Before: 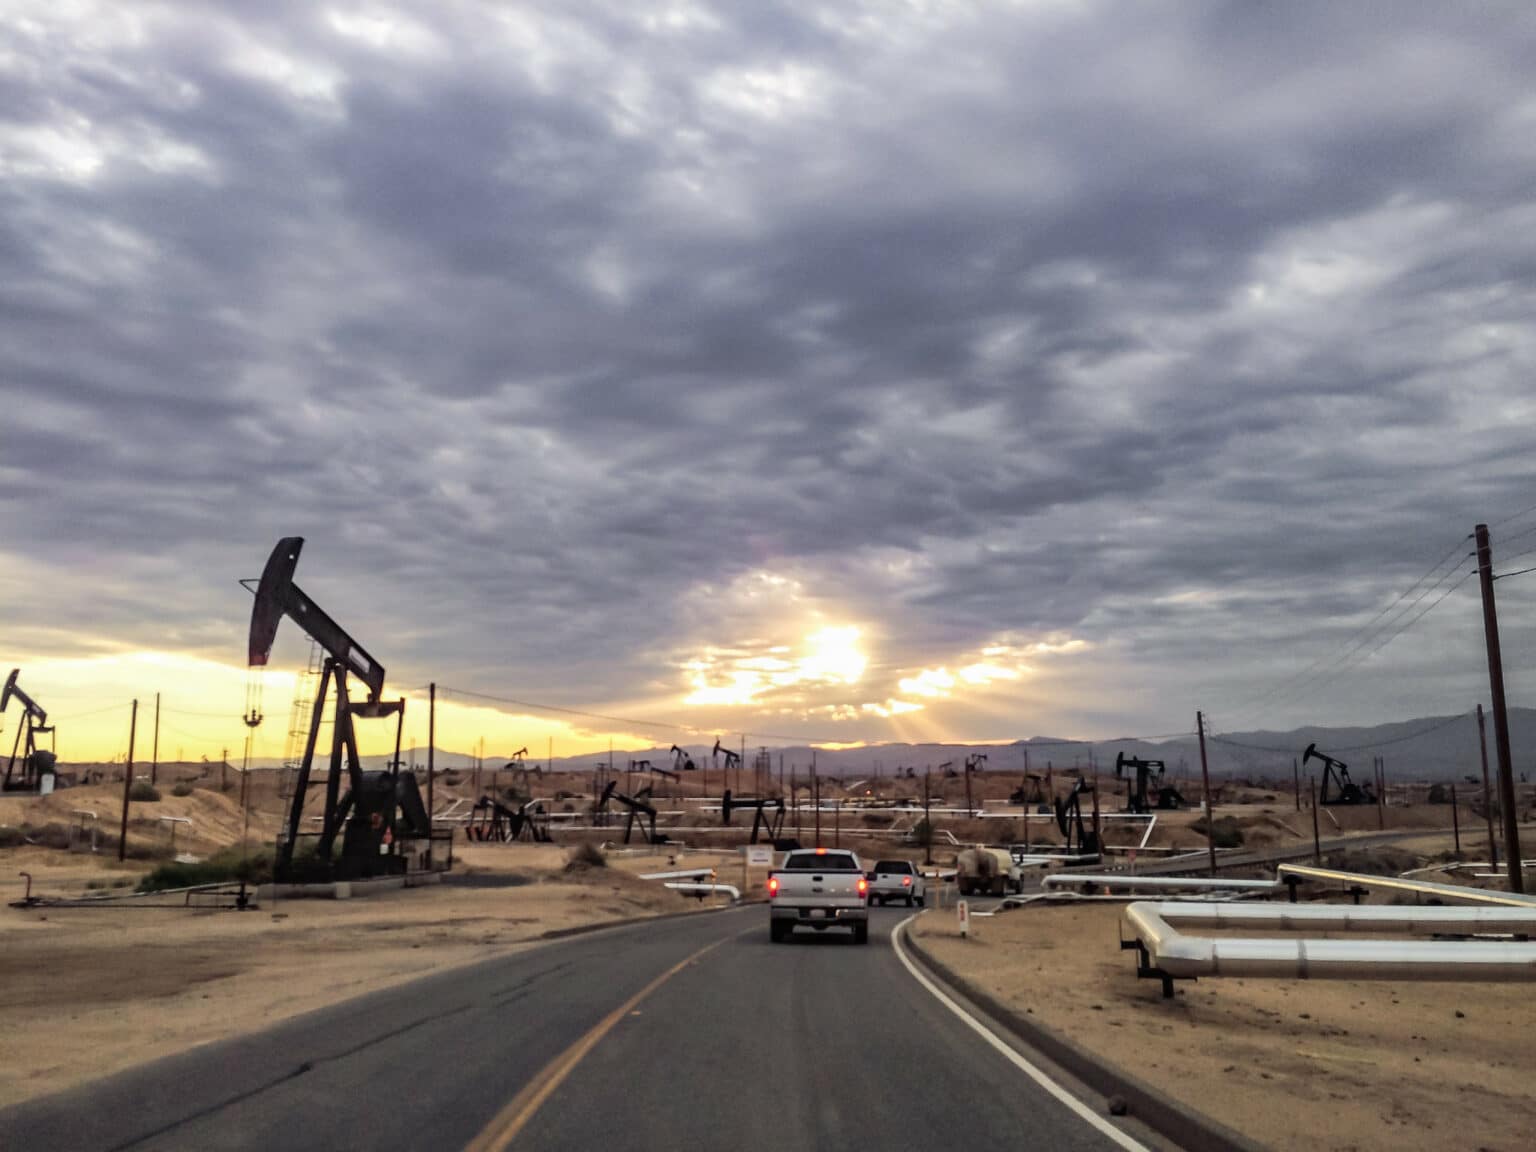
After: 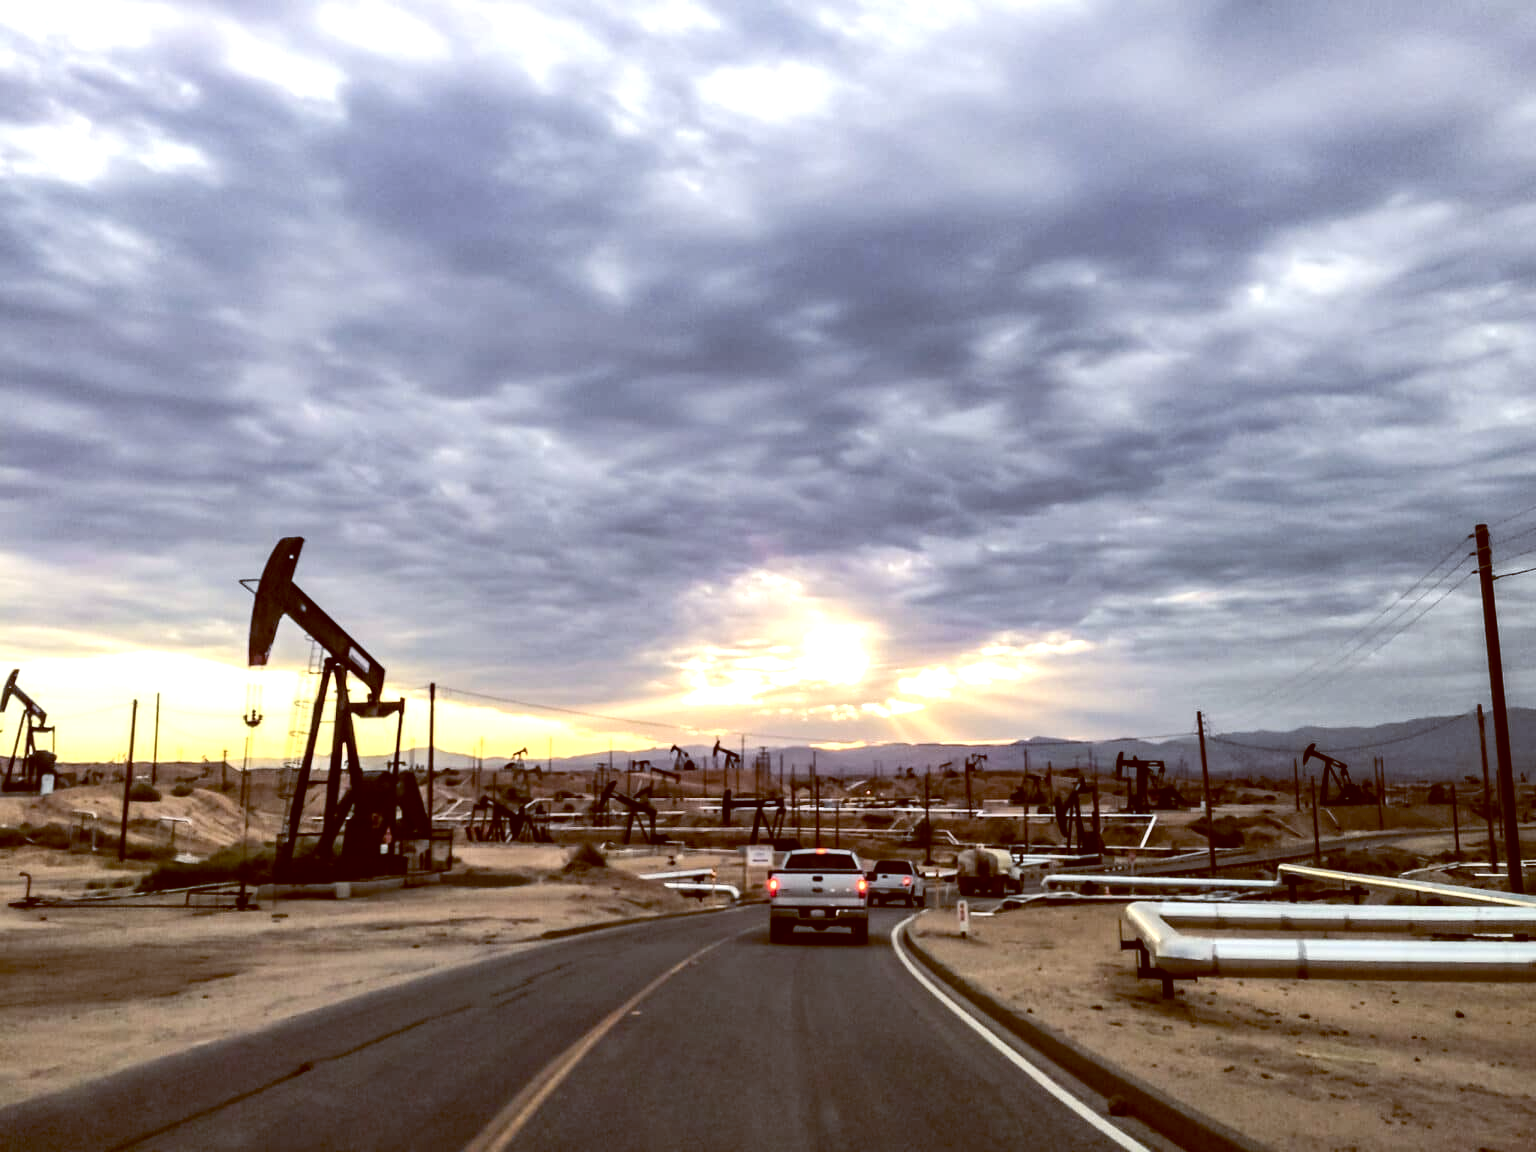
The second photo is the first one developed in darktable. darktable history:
tone equalizer: -8 EV -0.75 EV, -7 EV -0.7 EV, -6 EV -0.6 EV, -5 EV -0.4 EV, -3 EV 0.4 EV, -2 EV 0.6 EV, -1 EV 0.7 EV, +0 EV 0.75 EV, edges refinement/feathering 500, mask exposure compensation -1.57 EV, preserve details no
color balance: lift [1, 1.015, 1.004, 0.985], gamma [1, 0.958, 0.971, 1.042], gain [1, 0.956, 0.977, 1.044]
